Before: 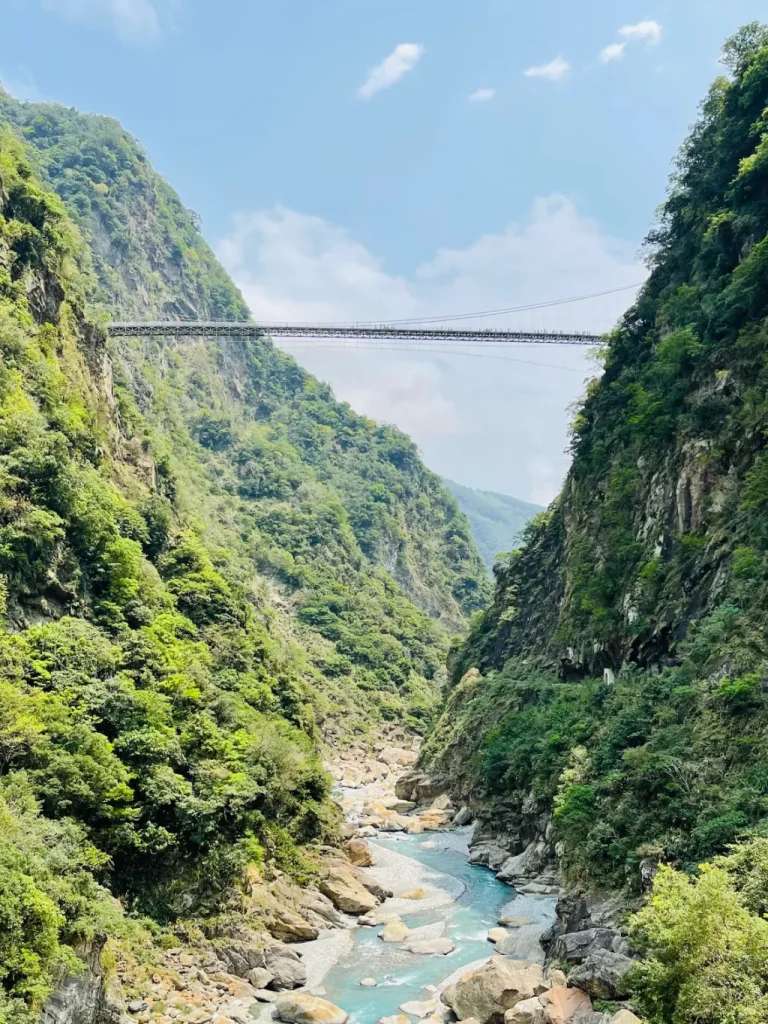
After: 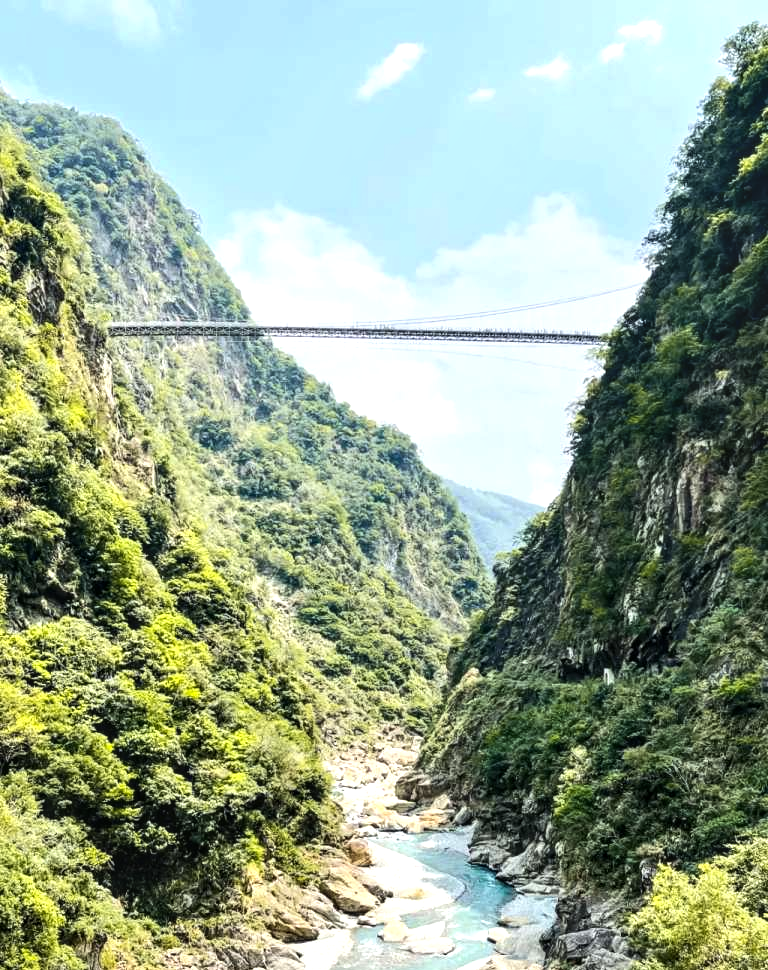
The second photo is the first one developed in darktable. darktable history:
tone equalizer: -8 EV -0.762 EV, -7 EV -0.706 EV, -6 EV -0.562 EV, -5 EV -0.394 EV, -3 EV 0.372 EV, -2 EV 0.6 EV, -1 EV 0.679 EV, +0 EV 0.745 EV, edges refinement/feathering 500, mask exposure compensation -1.57 EV, preserve details no
local contrast: on, module defaults
crop and rotate: top 0.005%, bottom 5.2%
color zones: curves: ch2 [(0, 0.5) (0.143, 0.5) (0.286, 0.489) (0.415, 0.421) (0.571, 0.5) (0.714, 0.5) (0.857, 0.5) (1, 0.5)]
